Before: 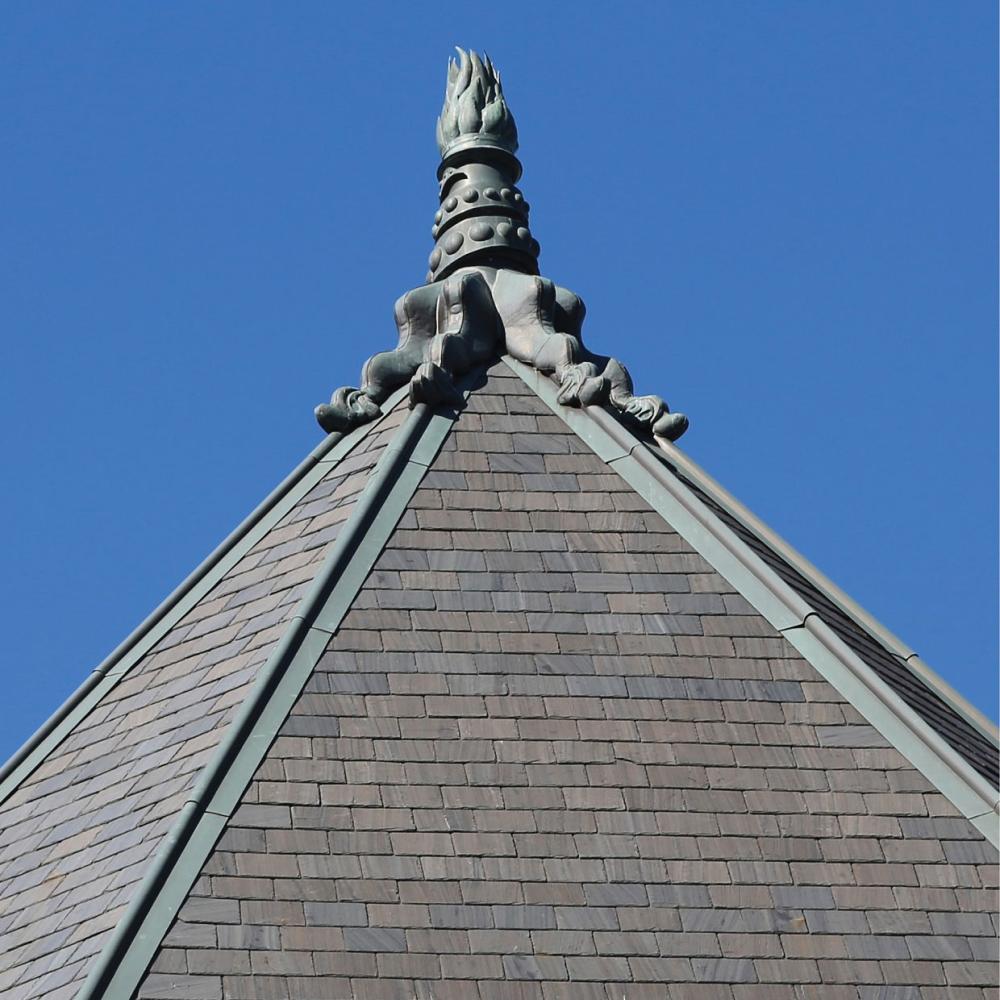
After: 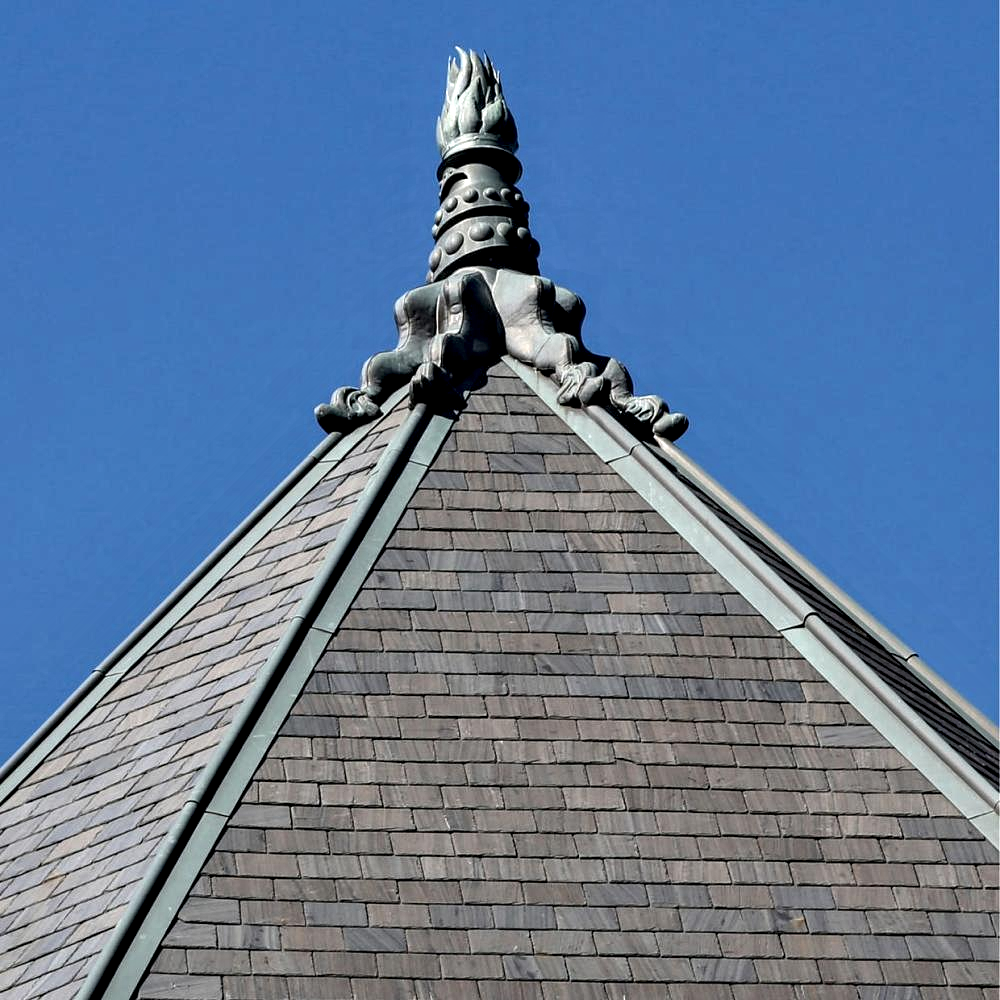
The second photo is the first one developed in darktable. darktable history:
contrast equalizer: y [[0.601, 0.6, 0.598, 0.598, 0.6, 0.601], [0.5 ×6], [0.5 ×6], [0 ×6], [0 ×6]]
local contrast: on, module defaults
tone equalizer: on, module defaults
